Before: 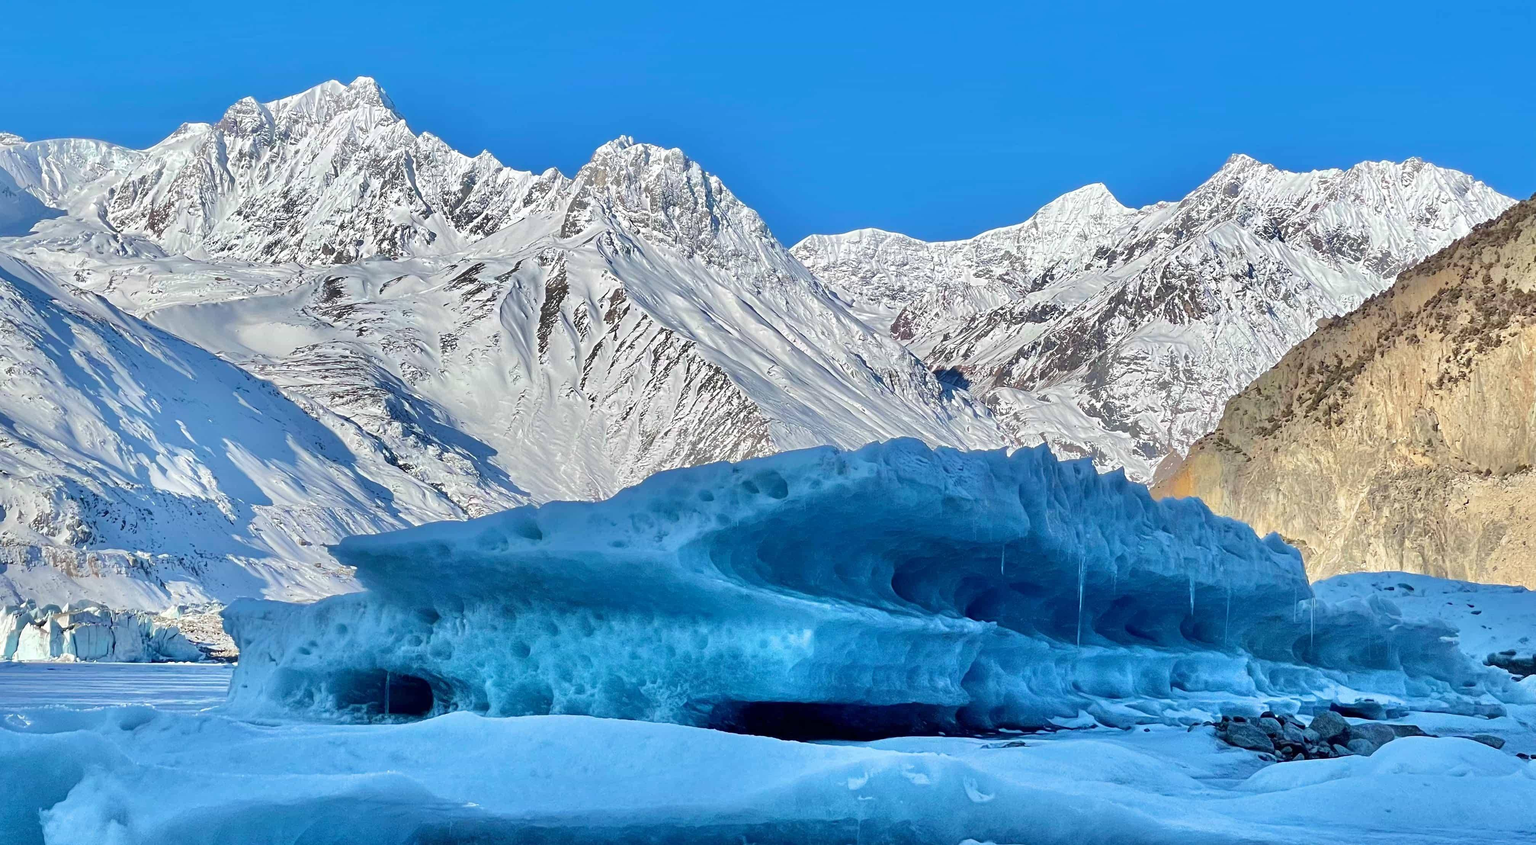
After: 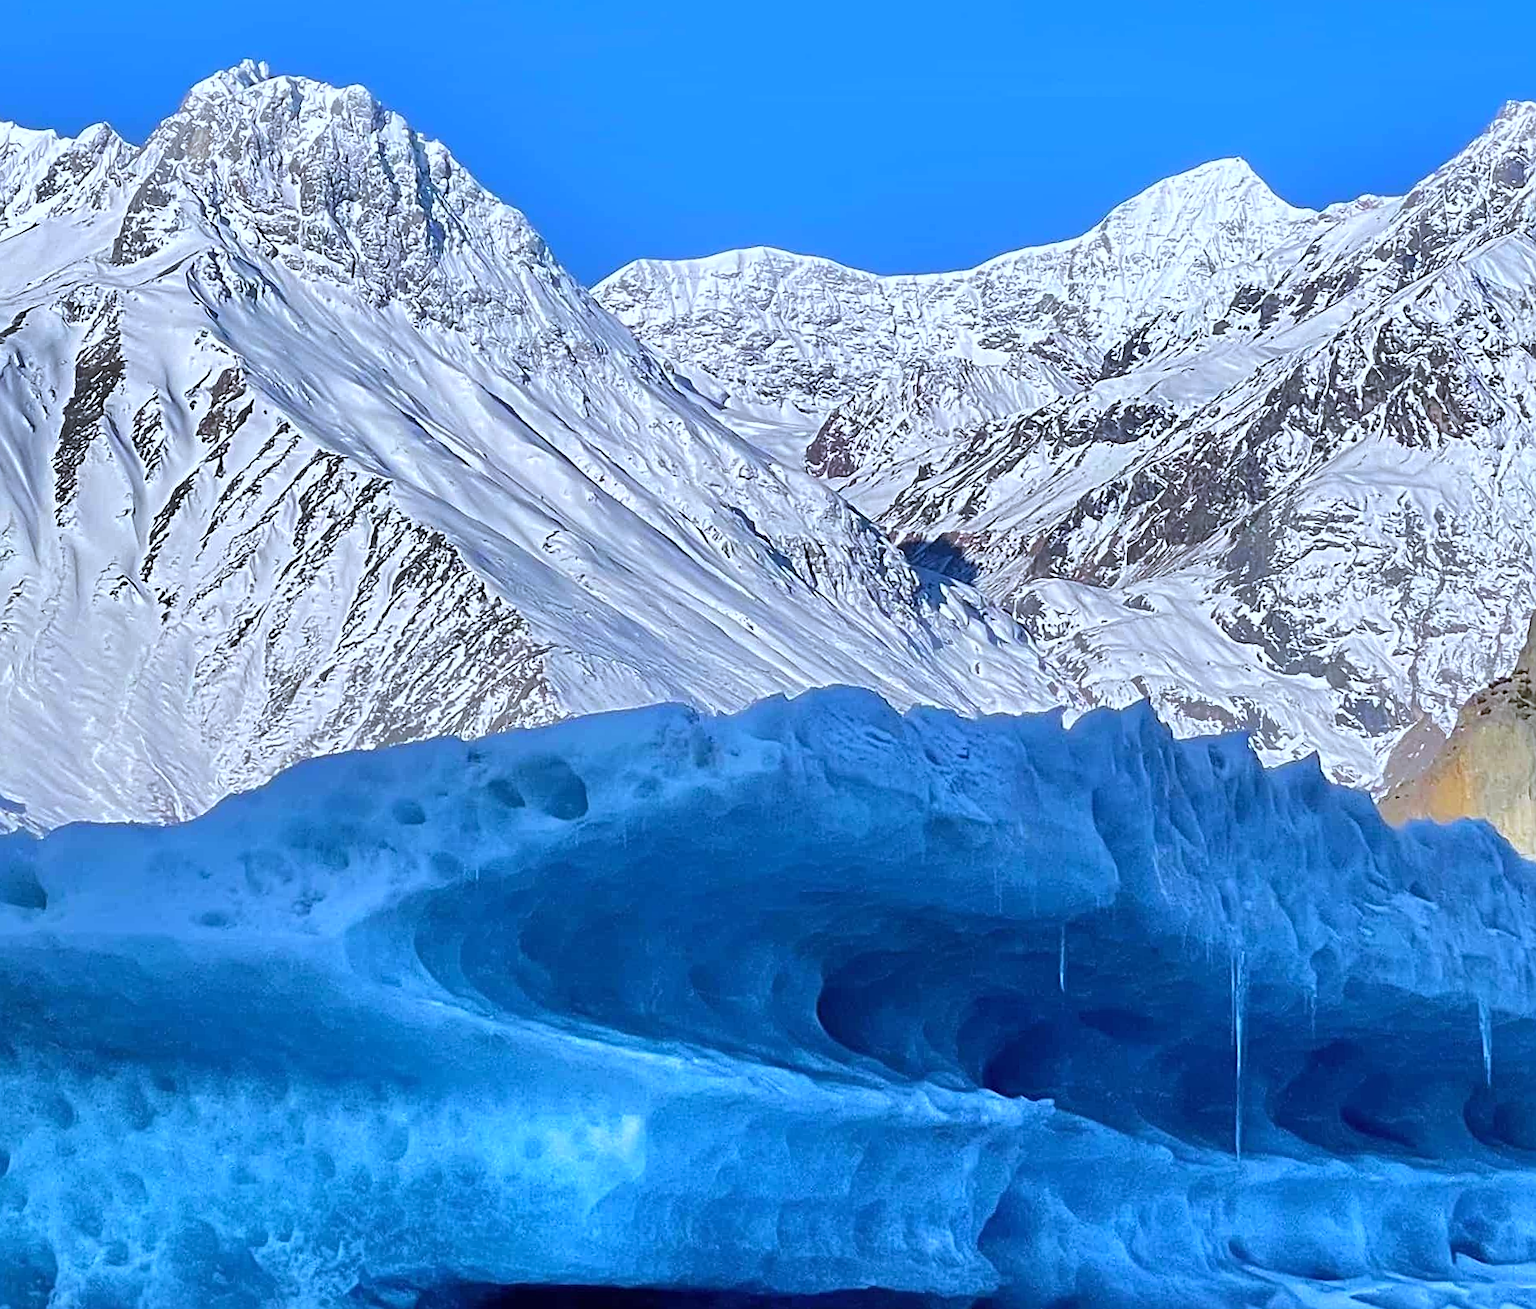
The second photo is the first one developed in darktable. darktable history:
sharpen: on, module defaults
white balance: red 0.948, green 1.02, blue 1.176
rotate and perspective: rotation 0.215°, lens shift (vertical) -0.139, crop left 0.069, crop right 0.939, crop top 0.002, crop bottom 0.996
crop: left 32.075%, top 10.976%, right 18.355%, bottom 17.596%
fill light: on, module defaults
